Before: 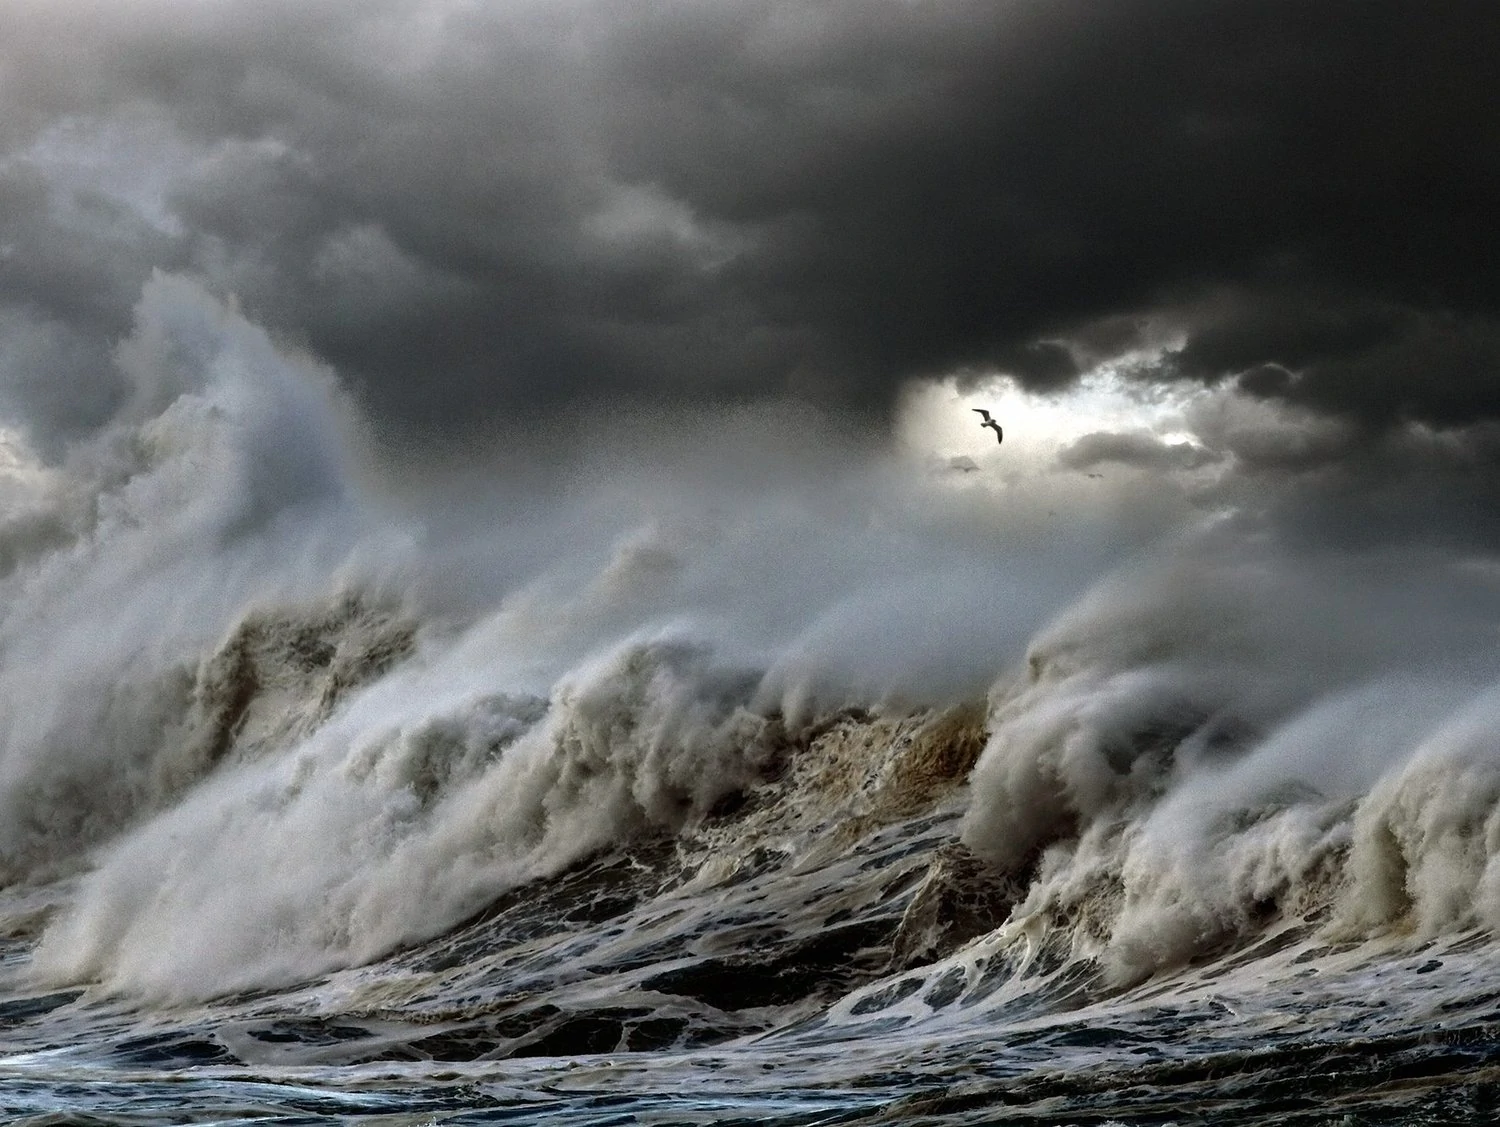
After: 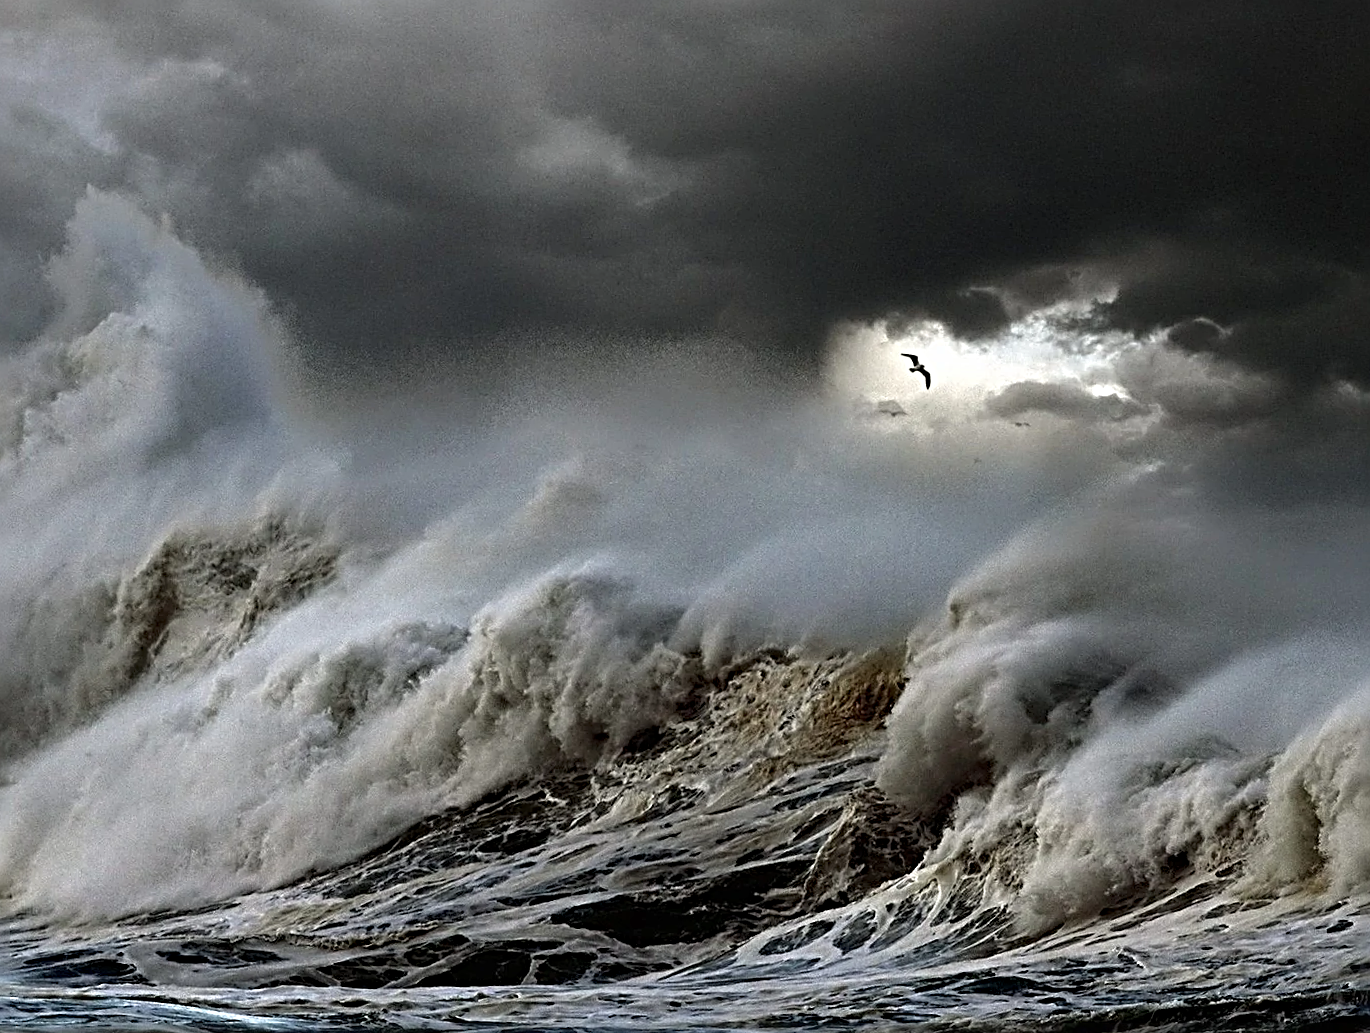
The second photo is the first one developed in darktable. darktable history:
crop and rotate: angle -1.92°, left 3.155%, top 3.677%, right 1.46%, bottom 0.572%
sharpen: radius 3.652, amount 0.93
